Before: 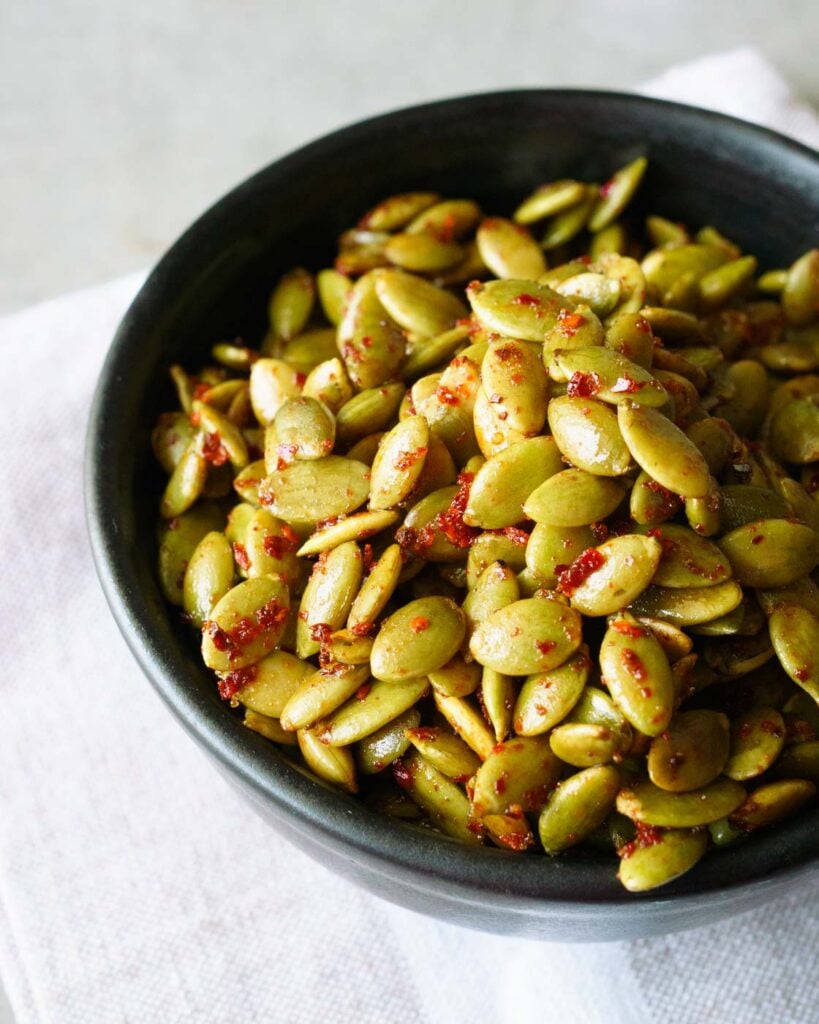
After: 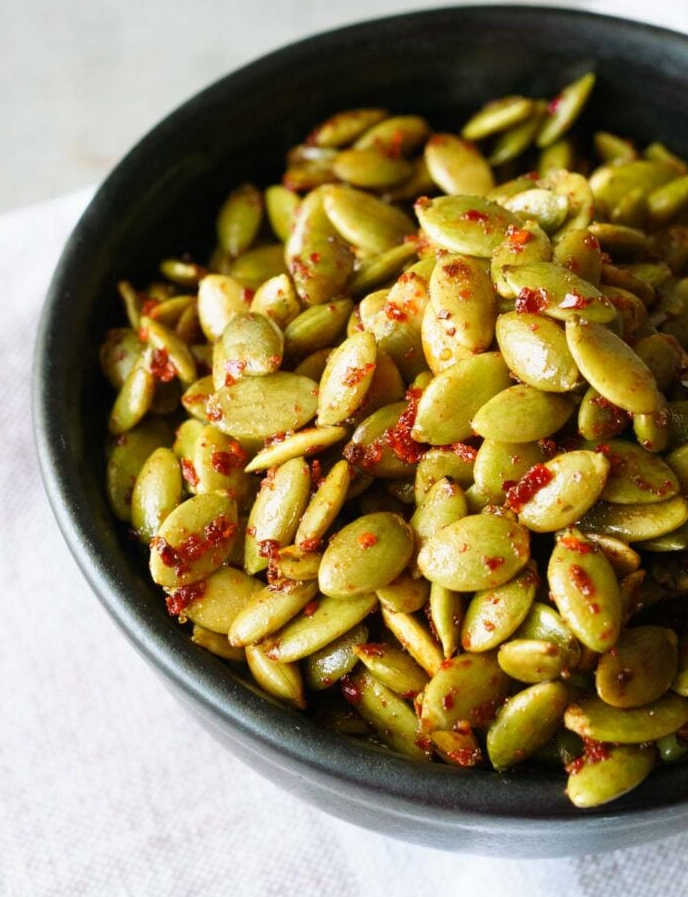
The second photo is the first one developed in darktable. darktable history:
crop: left 6.411%, top 8.234%, right 9.528%, bottom 4.106%
